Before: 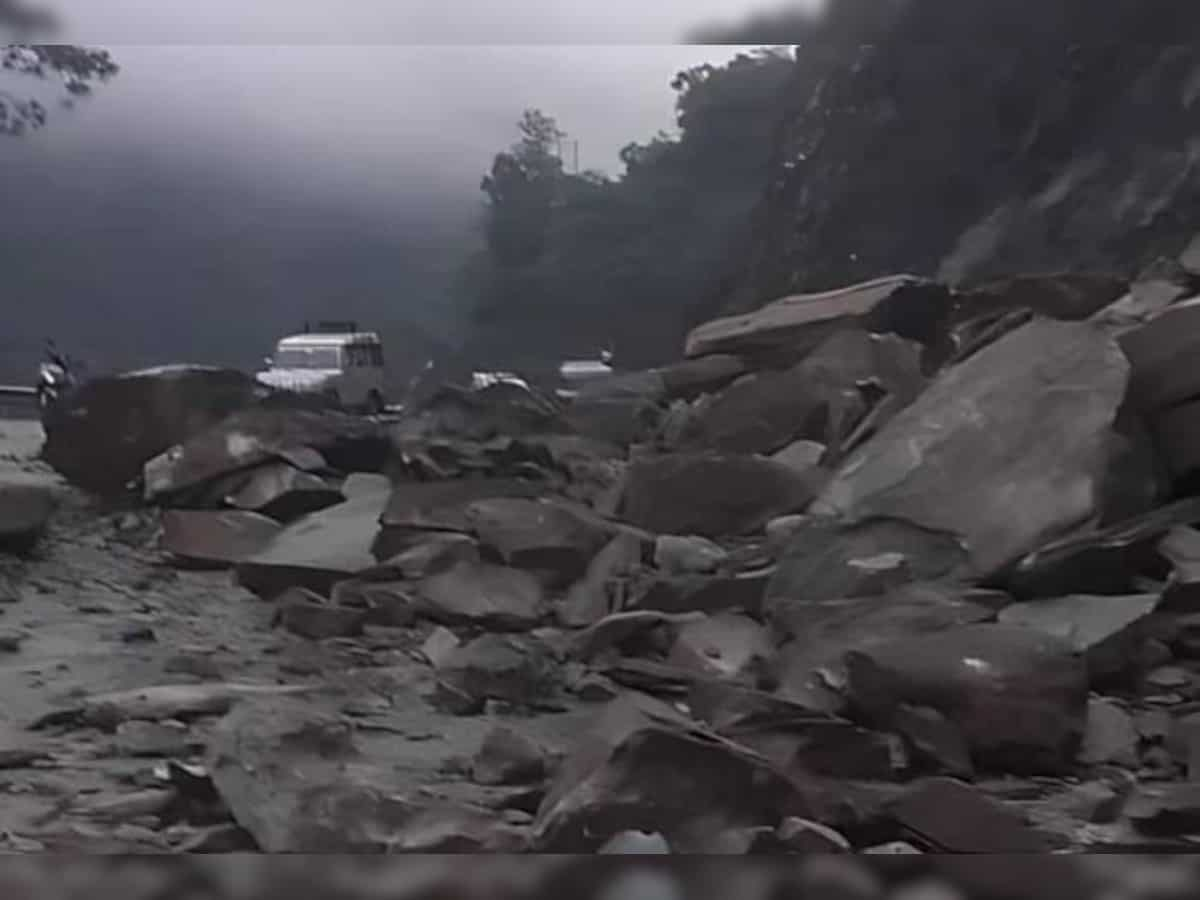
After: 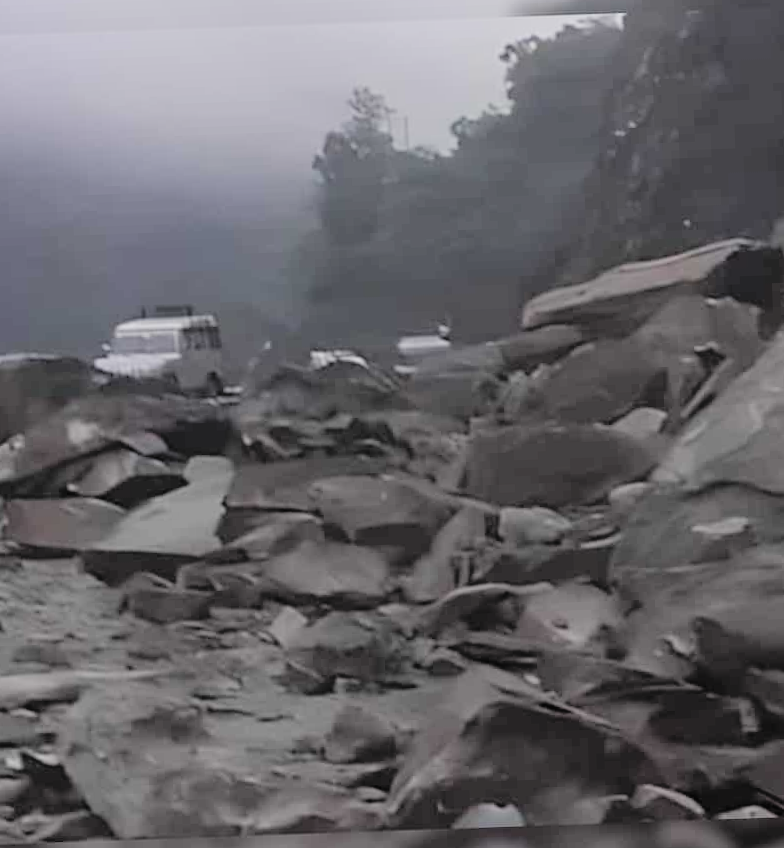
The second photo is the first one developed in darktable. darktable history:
filmic rgb: black relative exposure -7.65 EV, white relative exposure 4.56 EV, hardness 3.61
crop and rotate: left 12.648%, right 20.685%
contrast brightness saturation: brightness 0.28
exposure: exposure -0.116 EV, compensate exposure bias true, compensate highlight preservation false
rotate and perspective: rotation -2°, crop left 0.022, crop right 0.978, crop top 0.049, crop bottom 0.951
